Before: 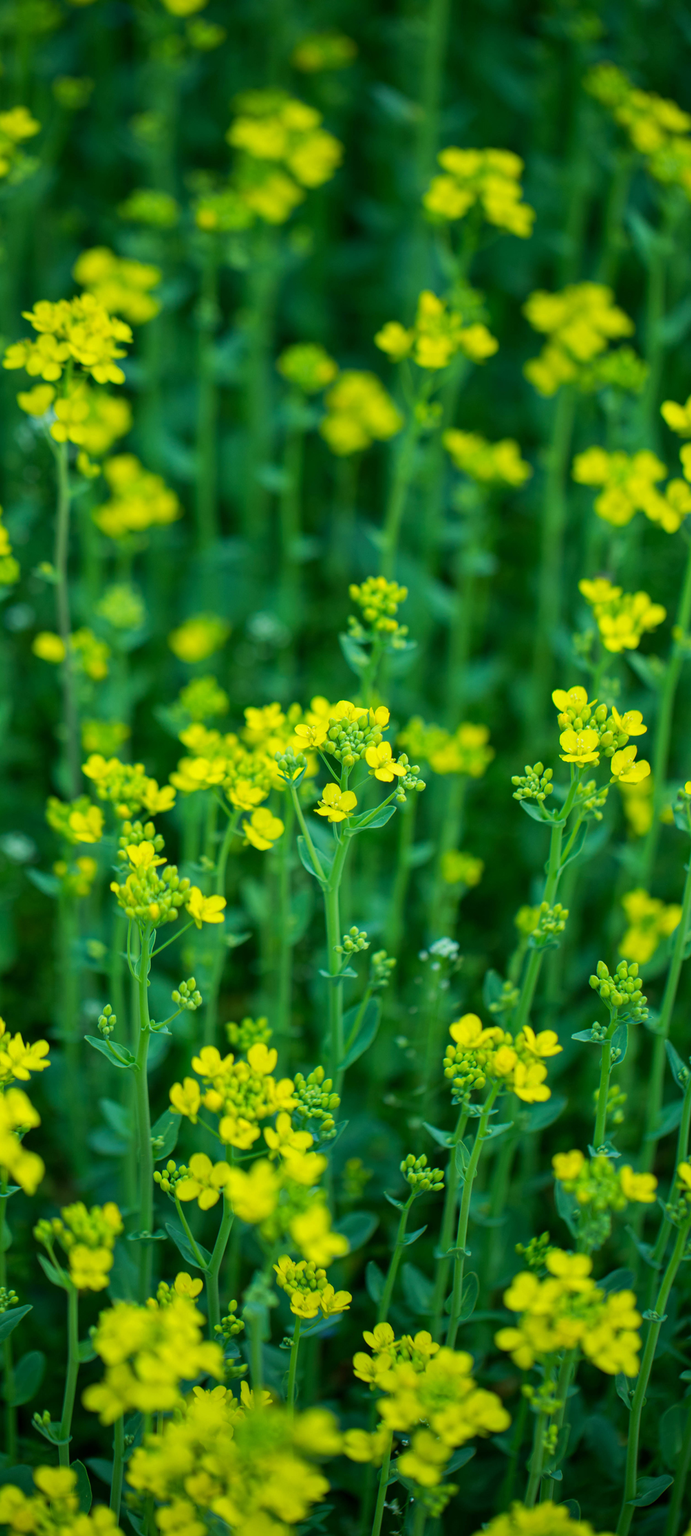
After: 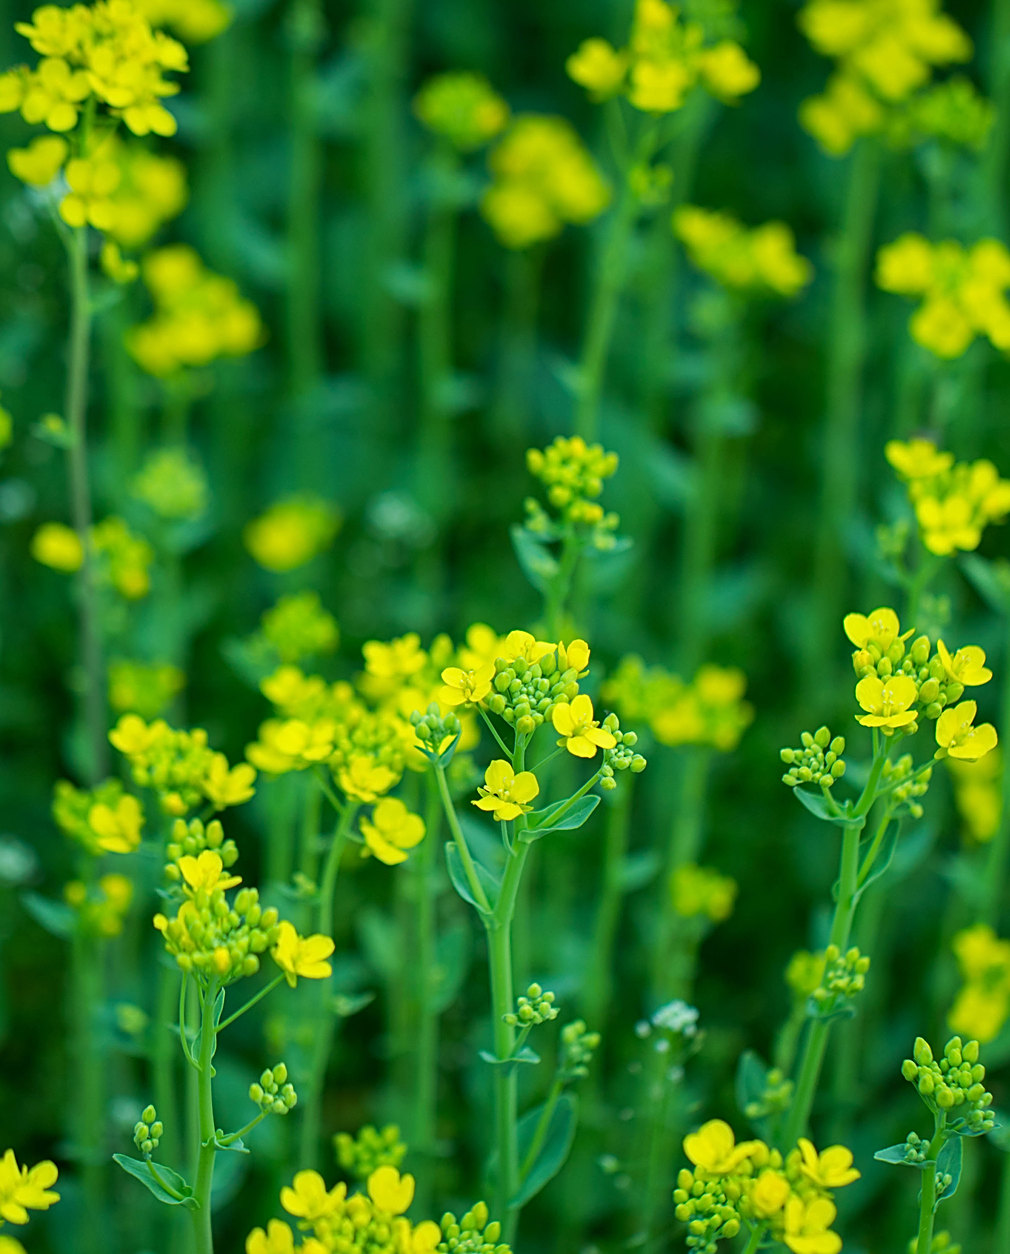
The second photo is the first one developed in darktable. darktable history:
sharpen: on, module defaults
crop: left 1.798%, top 19.343%, right 4.633%, bottom 28.375%
